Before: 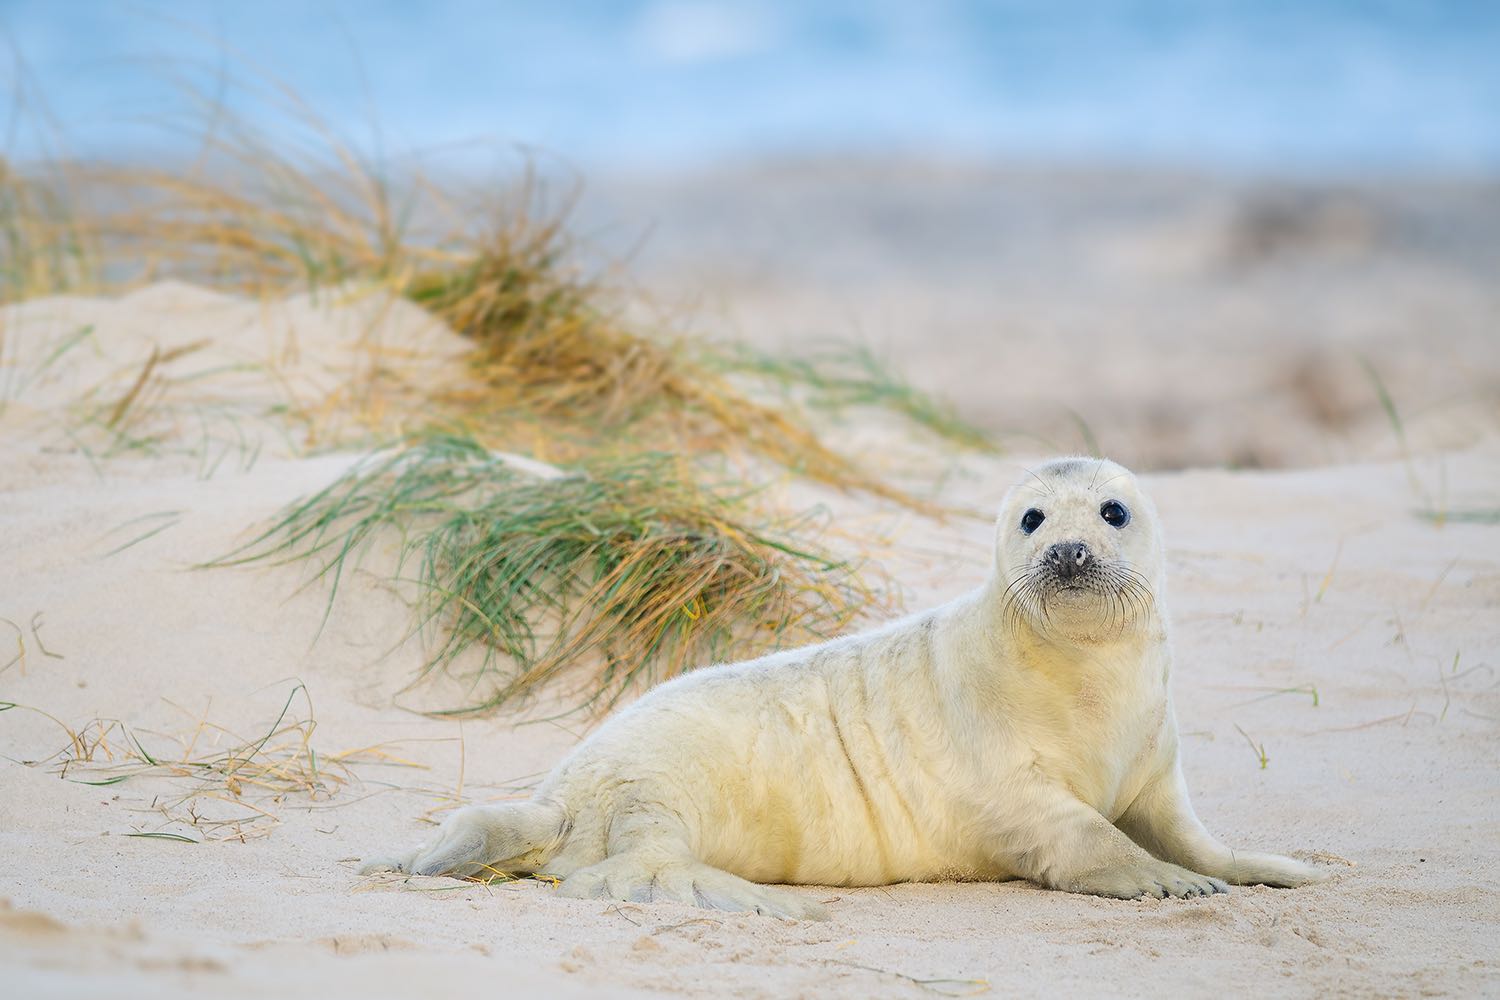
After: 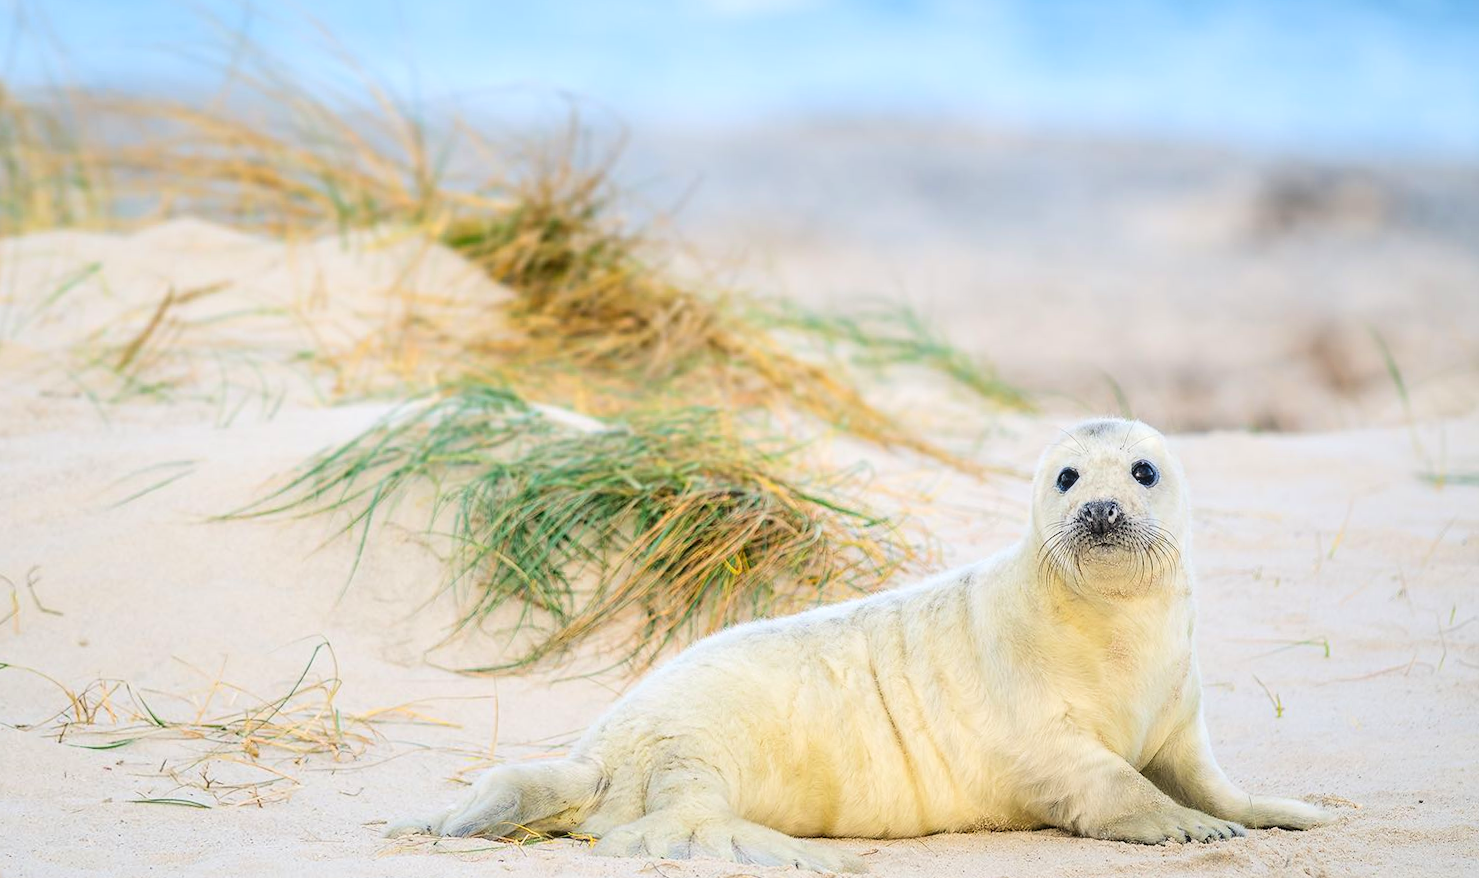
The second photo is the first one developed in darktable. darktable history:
rotate and perspective: rotation 0.679°, lens shift (horizontal) 0.136, crop left 0.009, crop right 0.991, crop top 0.078, crop bottom 0.95
exposure: exposure 0.02 EV, compensate highlight preservation false
crop: top 0.448%, right 0.264%, bottom 5.045%
velvia: strength 9.25%
tone curve: curves: ch0 [(0, 0) (0.004, 0.001) (0.133, 0.112) (0.325, 0.362) (0.832, 0.893) (1, 1)], color space Lab, linked channels, preserve colors none
local contrast: on, module defaults
